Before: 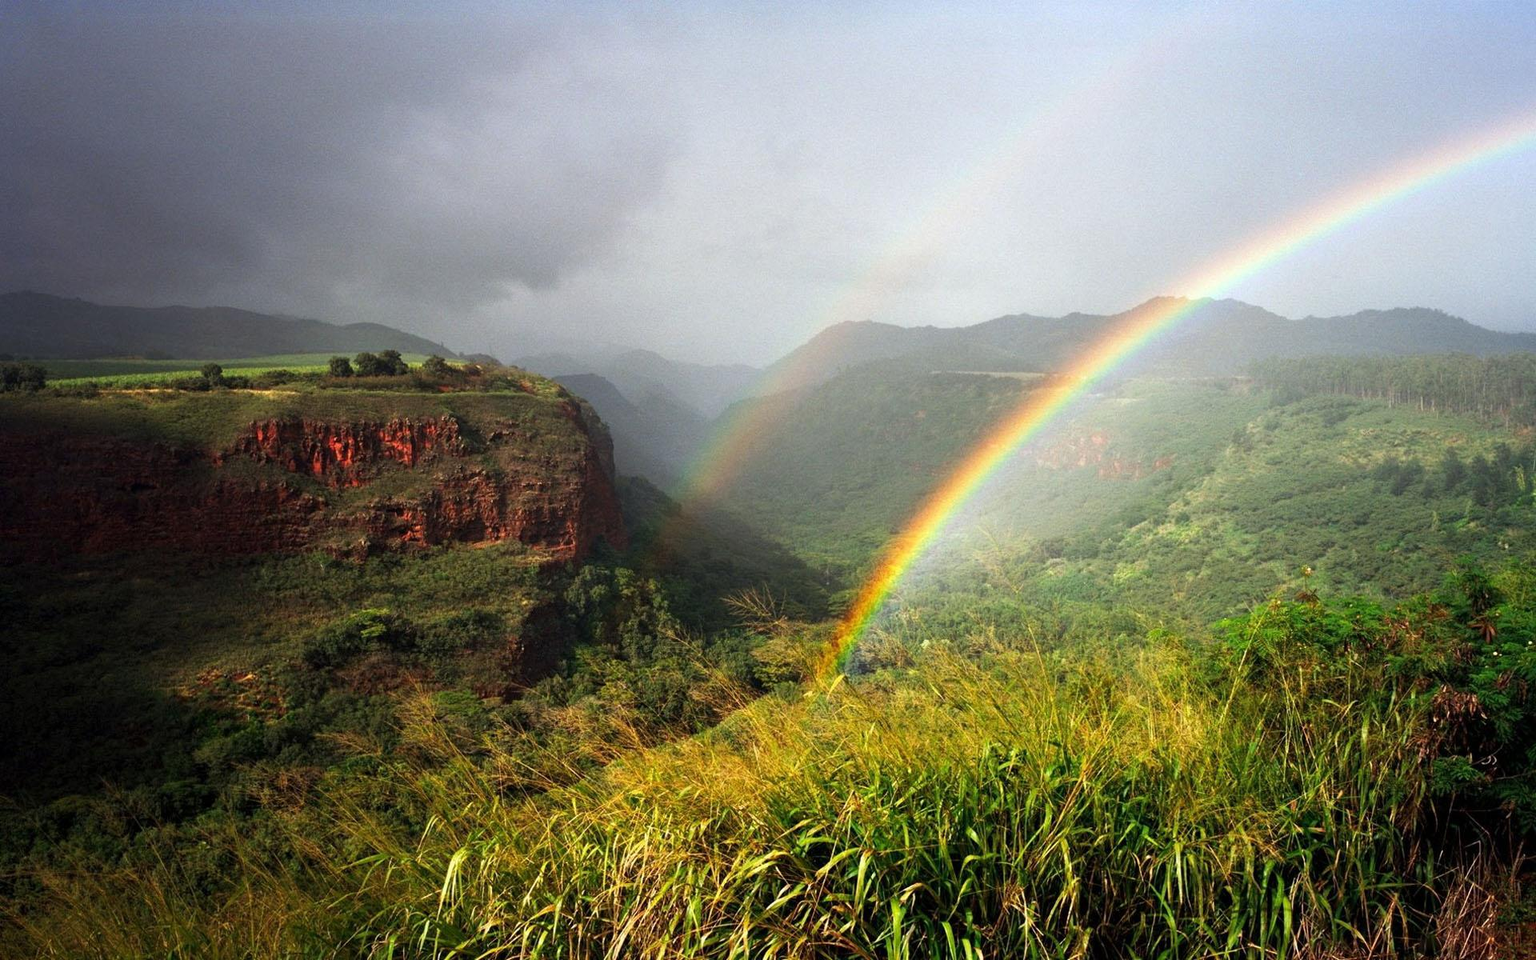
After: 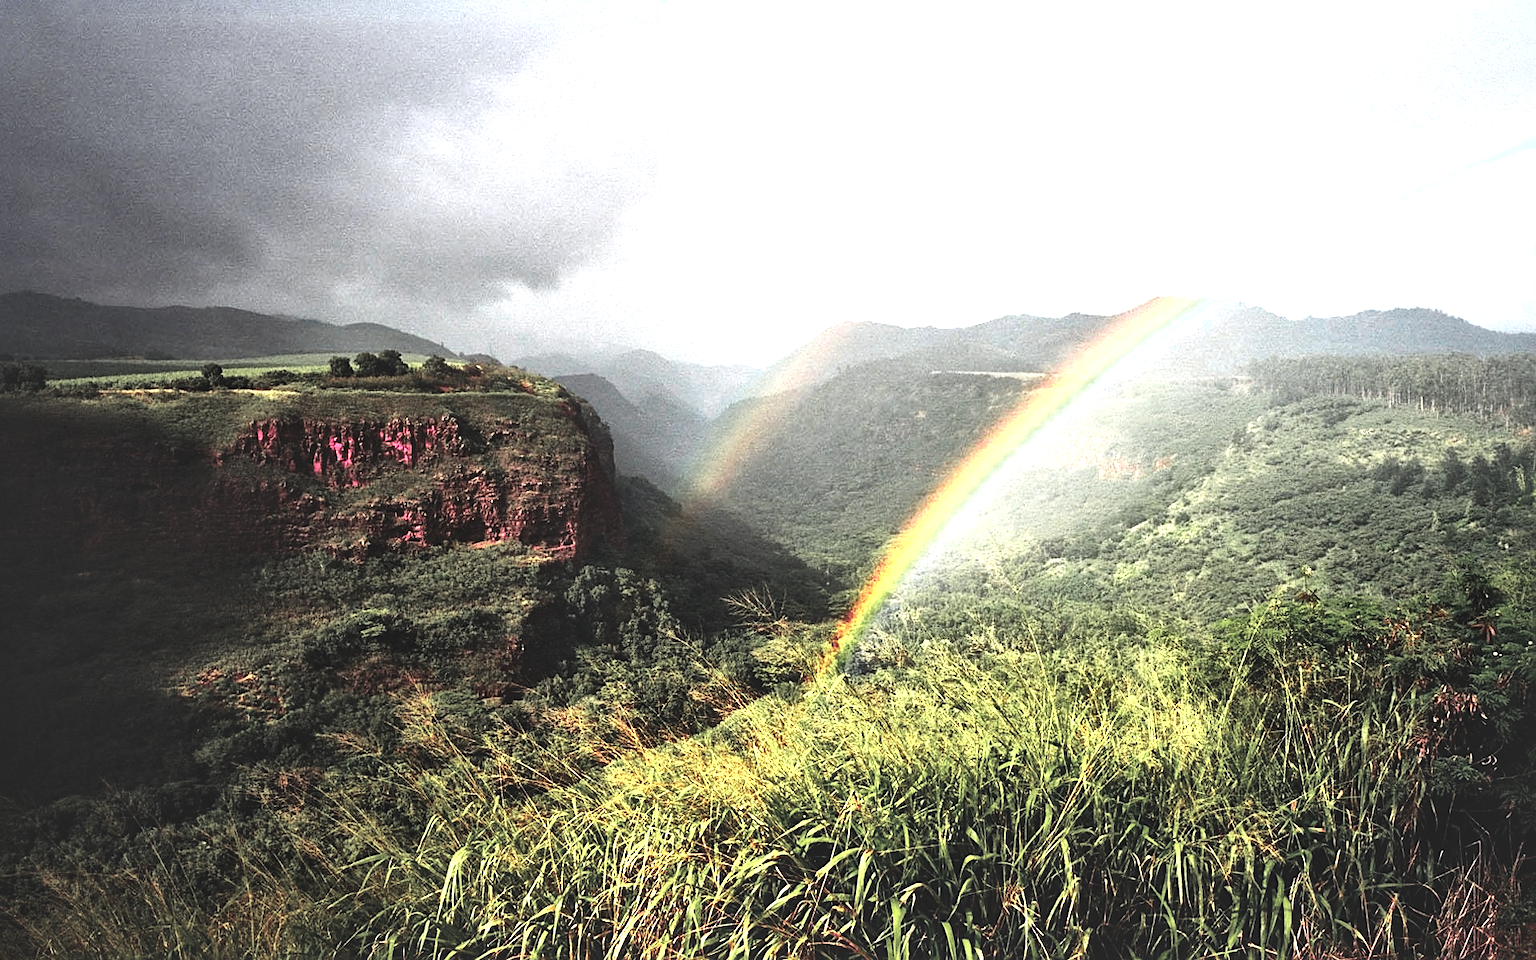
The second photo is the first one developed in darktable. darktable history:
vignetting: fall-off start 99.24%, fall-off radius 71.21%, width/height ratio 1.171
exposure: black level correction -0.062, exposure -0.05 EV, compensate highlight preservation false
shadows and highlights: shadows 11.67, white point adjustment 1.31, highlights -0.901, soften with gaussian
sharpen: on, module defaults
contrast brightness saturation: contrast 0.298
levels: levels [0.055, 0.477, 0.9]
color zones: curves: ch0 [(0, 0.533) (0.126, 0.533) (0.234, 0.533) (0.368, 0.357) (0.5, 0.5) (0.625, 0.5) (0.74, 0.637) (0.875, 0.5)]; ch1 [(0.004, 0.708) (0.129, 0.662) (0.25, 0.5) (0.375, 0.331) (0.496, 0.396) (0.625, 0.649) (0.739, 0.26) (0.875, 0.5) (1, 0.478)]; ch2 [(0, 0.409) (0.132, 0.403) (0.236, 0.558) (0.379, 0.448) (0.5, 0.5) (0.625, 0.5) (0.691, 0.39) (0.875, 0.5)]
local contrast: mode bilateral grid, contrast 21, coarseness 50, detail 178%, midtone range 0.2
